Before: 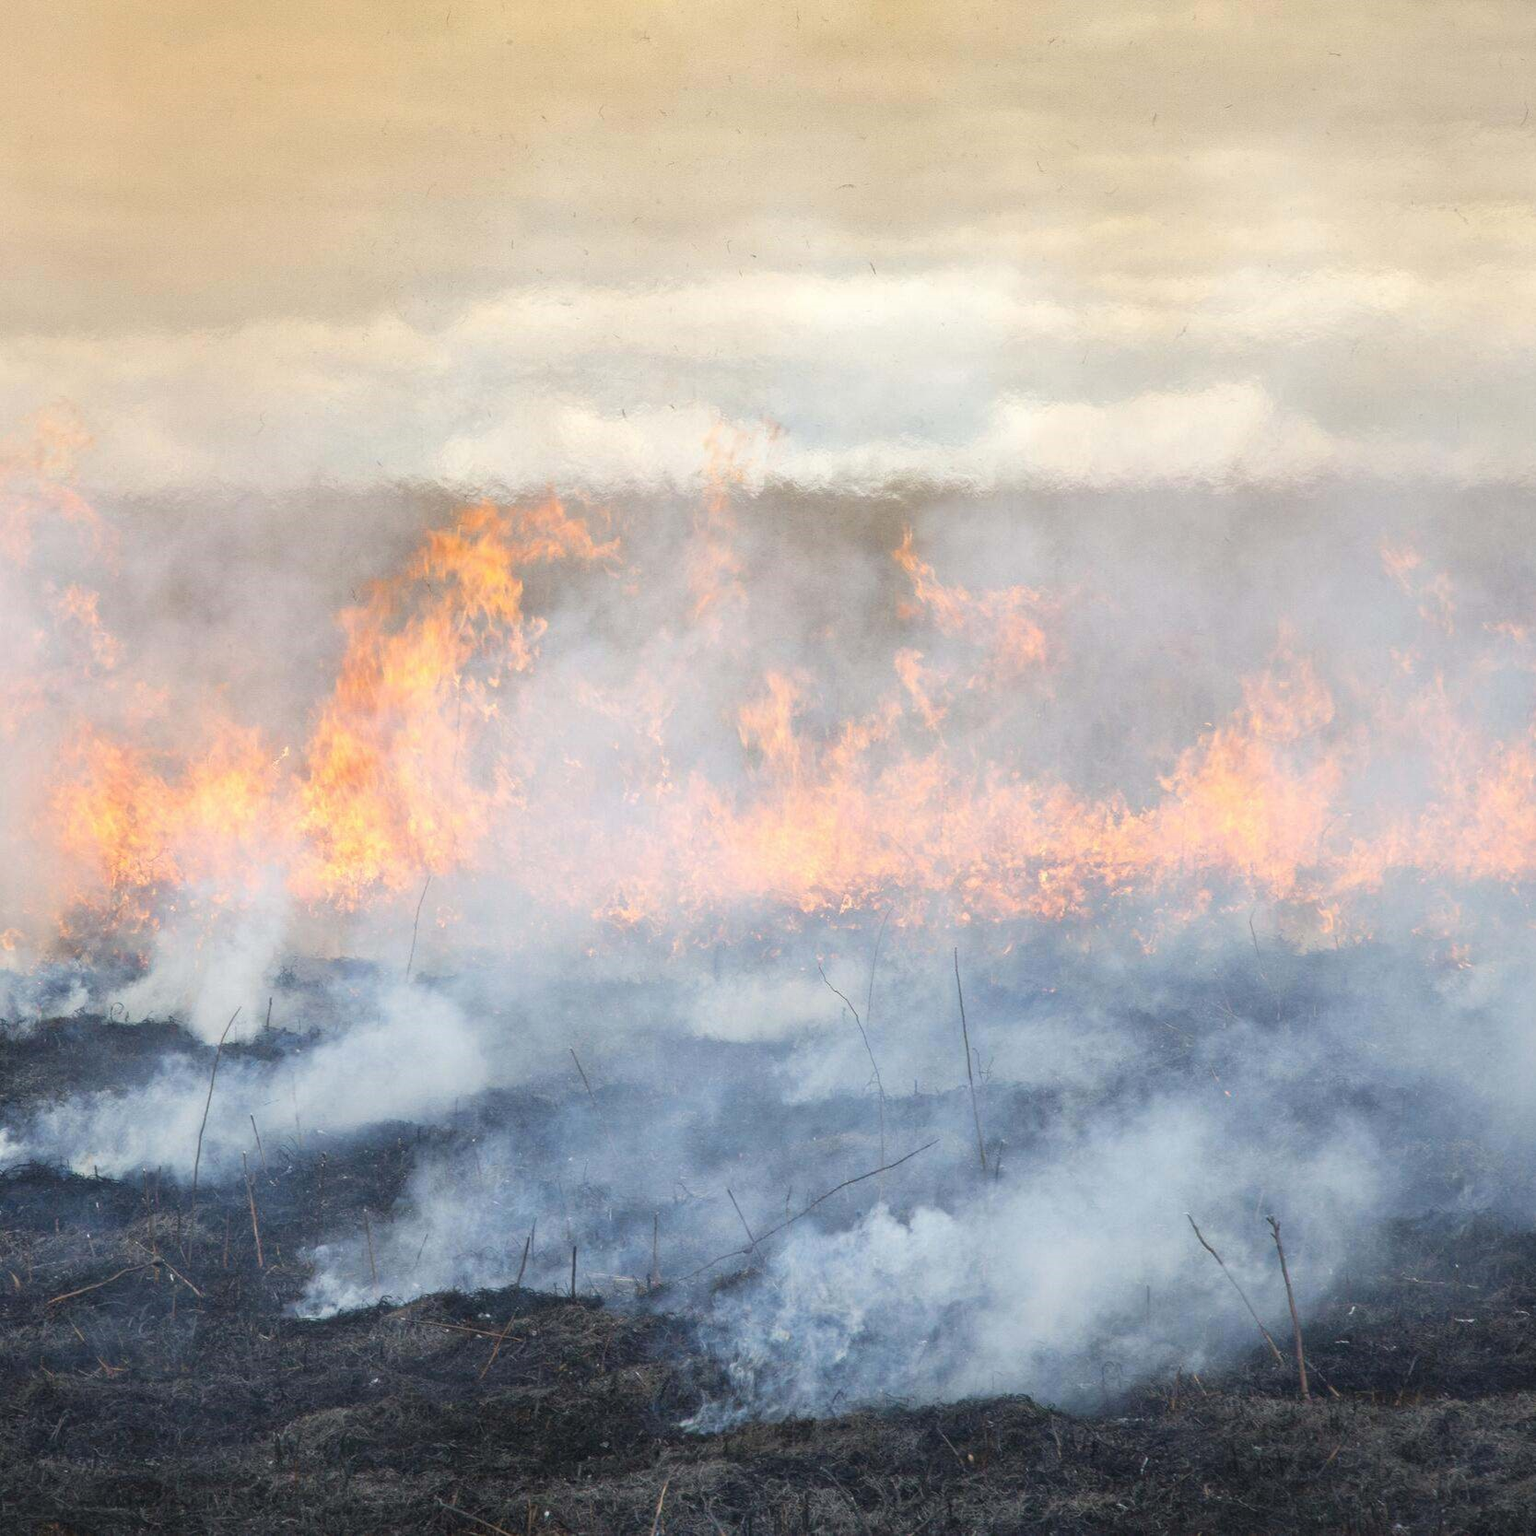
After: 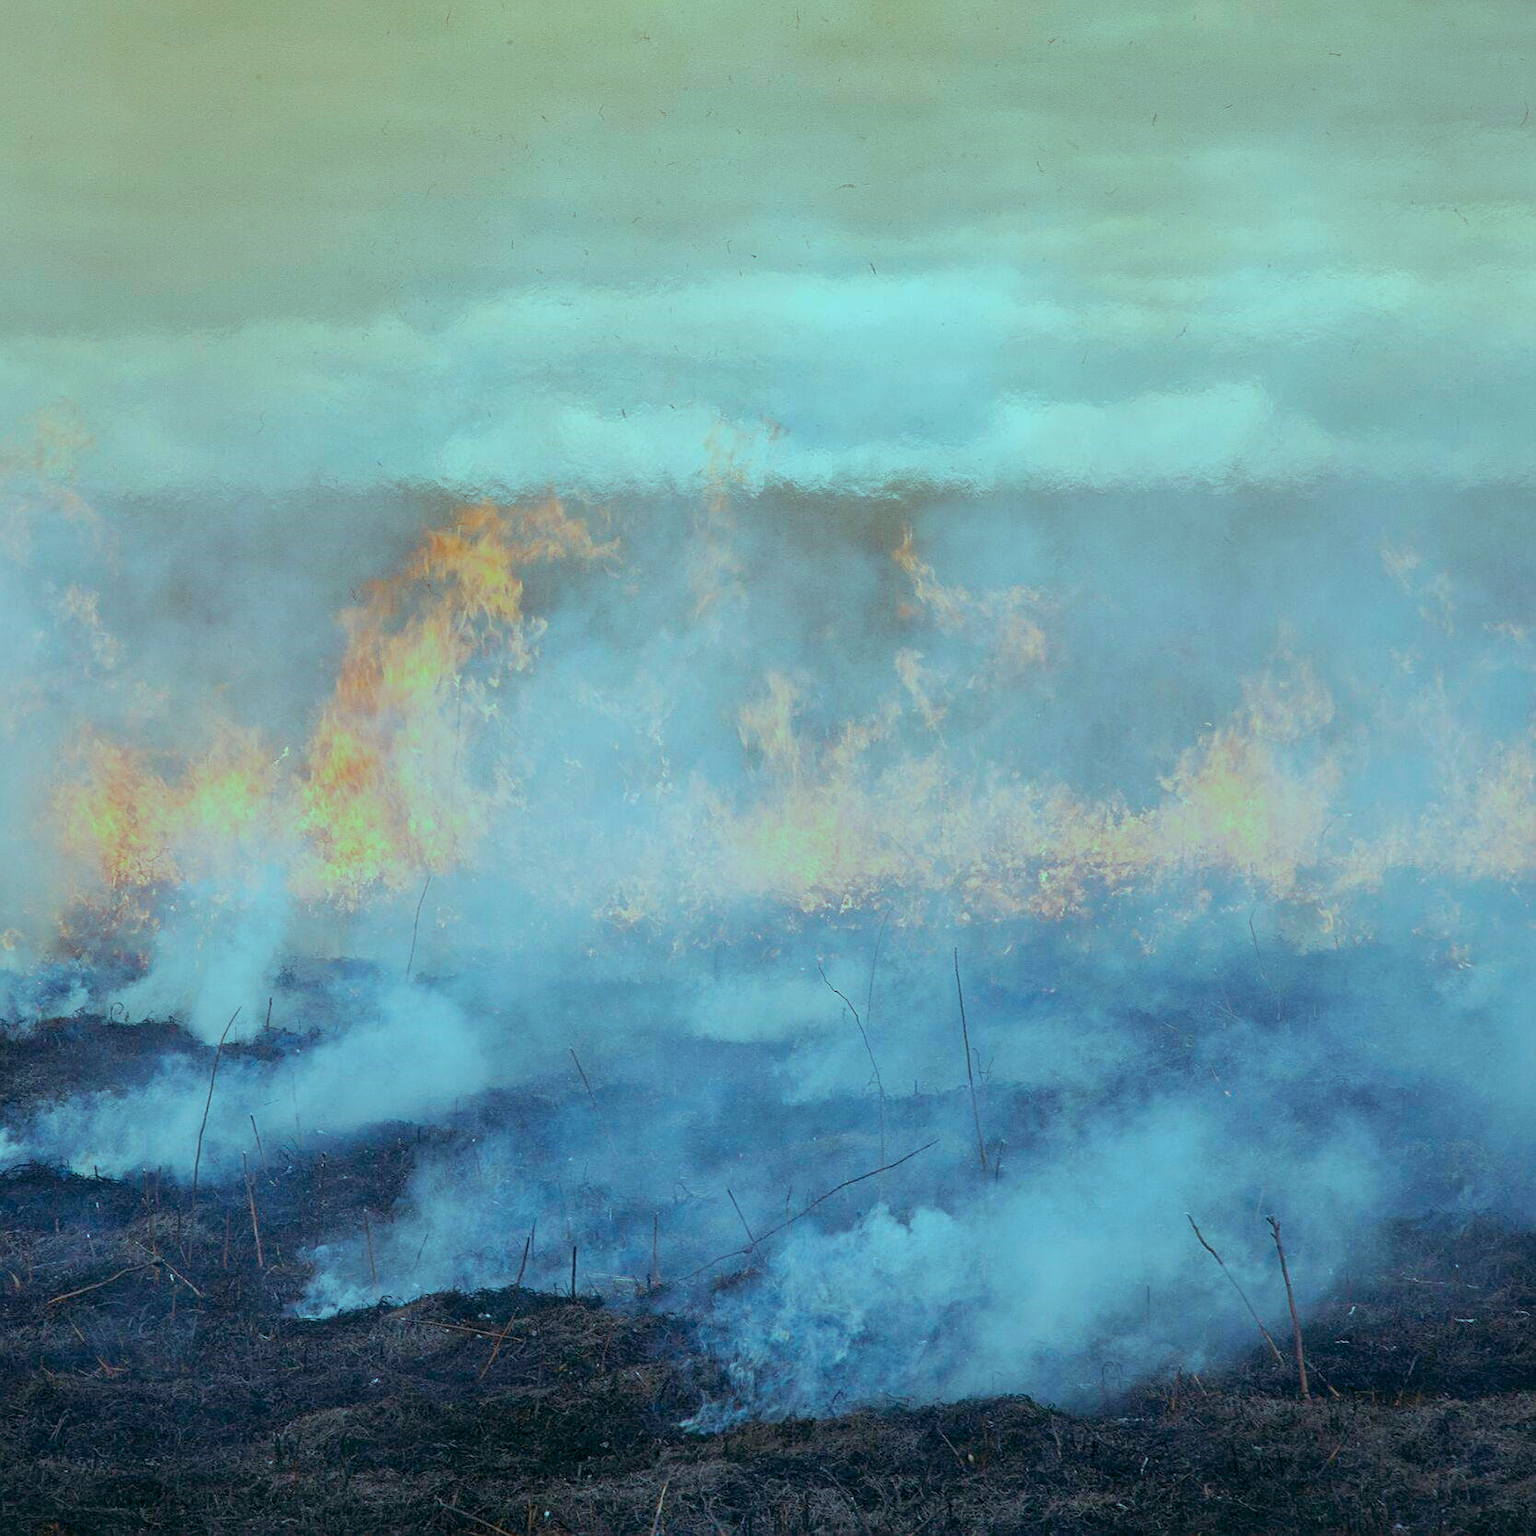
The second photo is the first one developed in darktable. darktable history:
sharpen: on, module defaults
color balance rgb: shadows lift › luminance -7.7%, shadows lift › chroma 2.13%, shadows lift › hue 165.27°, power › luminance -7.77%, power › chroma 1.34%, power › hue 330.55°, highlights gain › luminance -33.33%, highlights gain › chroma 5.68%, highlights gain › hue 217.2°, global offset › luminance -0.33%, global offset › chroma 0.11%, global offset › hue 165.27°, perceptual saturation grading › global saturation 27.72%, perceptual saturation grading › highlights -25%, perceptual saturation grading › mid-tones 25%, perceptual saturation grading › shadows 50%
